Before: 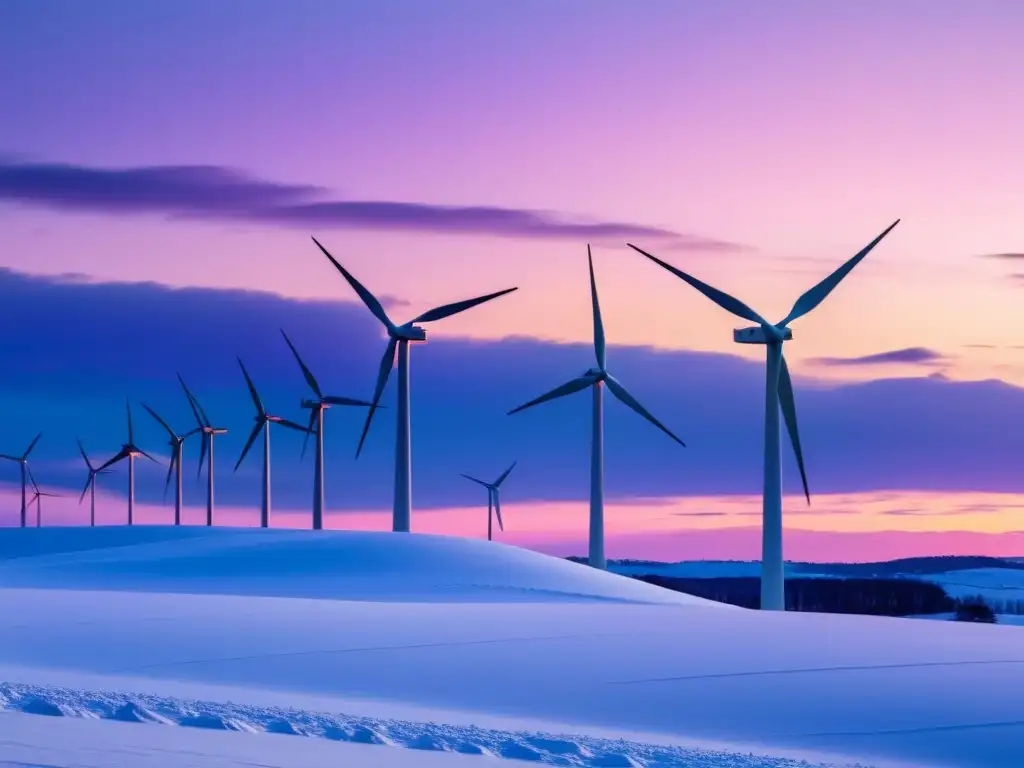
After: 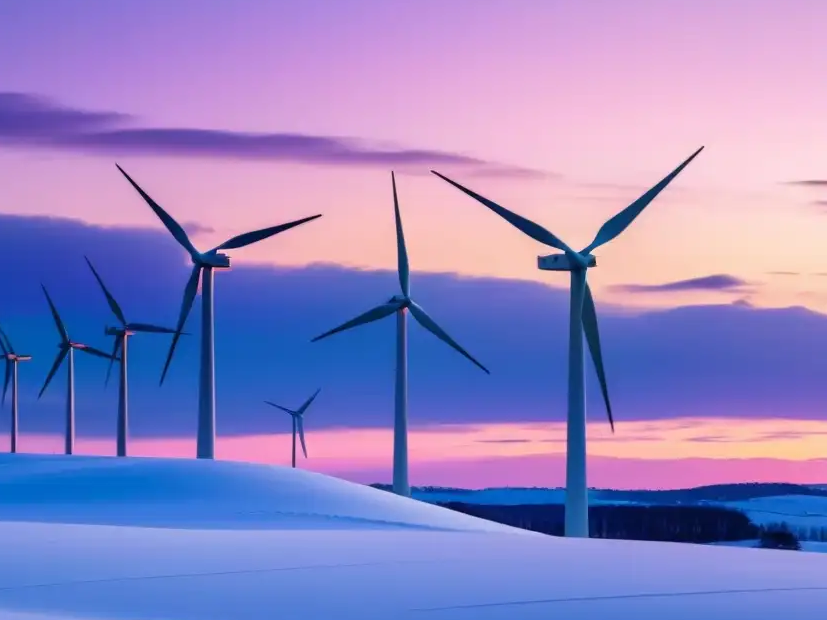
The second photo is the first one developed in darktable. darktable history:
color balance: mode lift, gamma, gain (sRGB), lift [1, 1, 1.022, 1.026]
crop: left 19.159%, top 9.58%, bottom 9.58%
